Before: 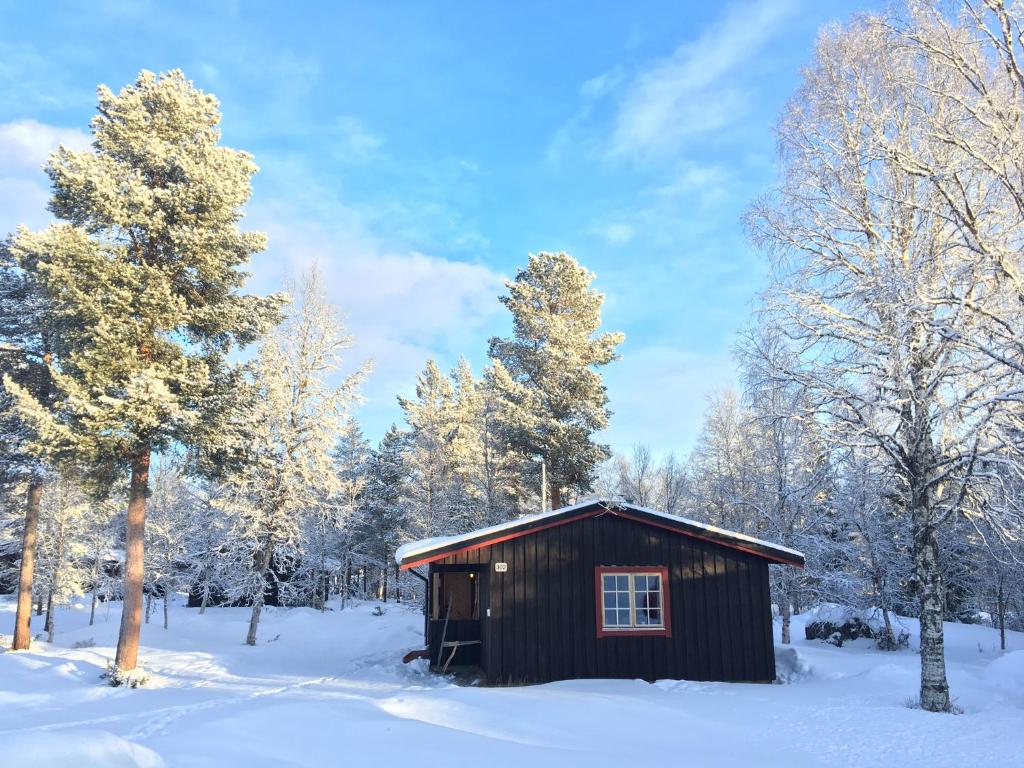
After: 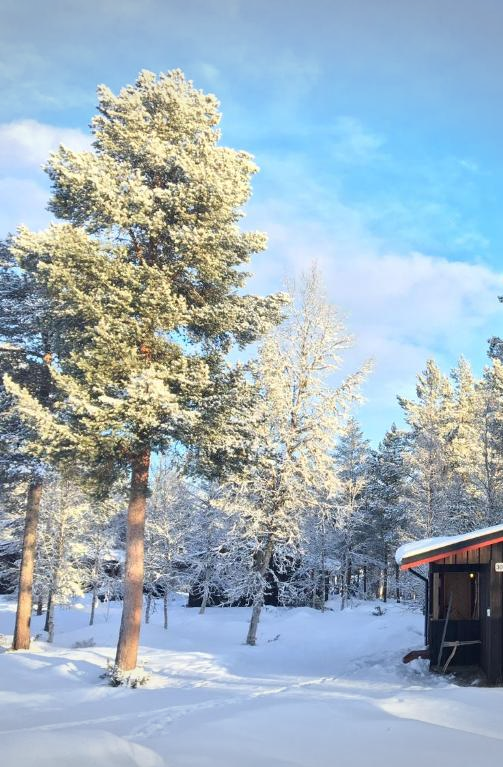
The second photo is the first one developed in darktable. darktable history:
vignetting: fall-off start 100%, brightness -0.282, width/height ratio 1.31
crop and rotate: left 0%, top 0%, right 50.845%
